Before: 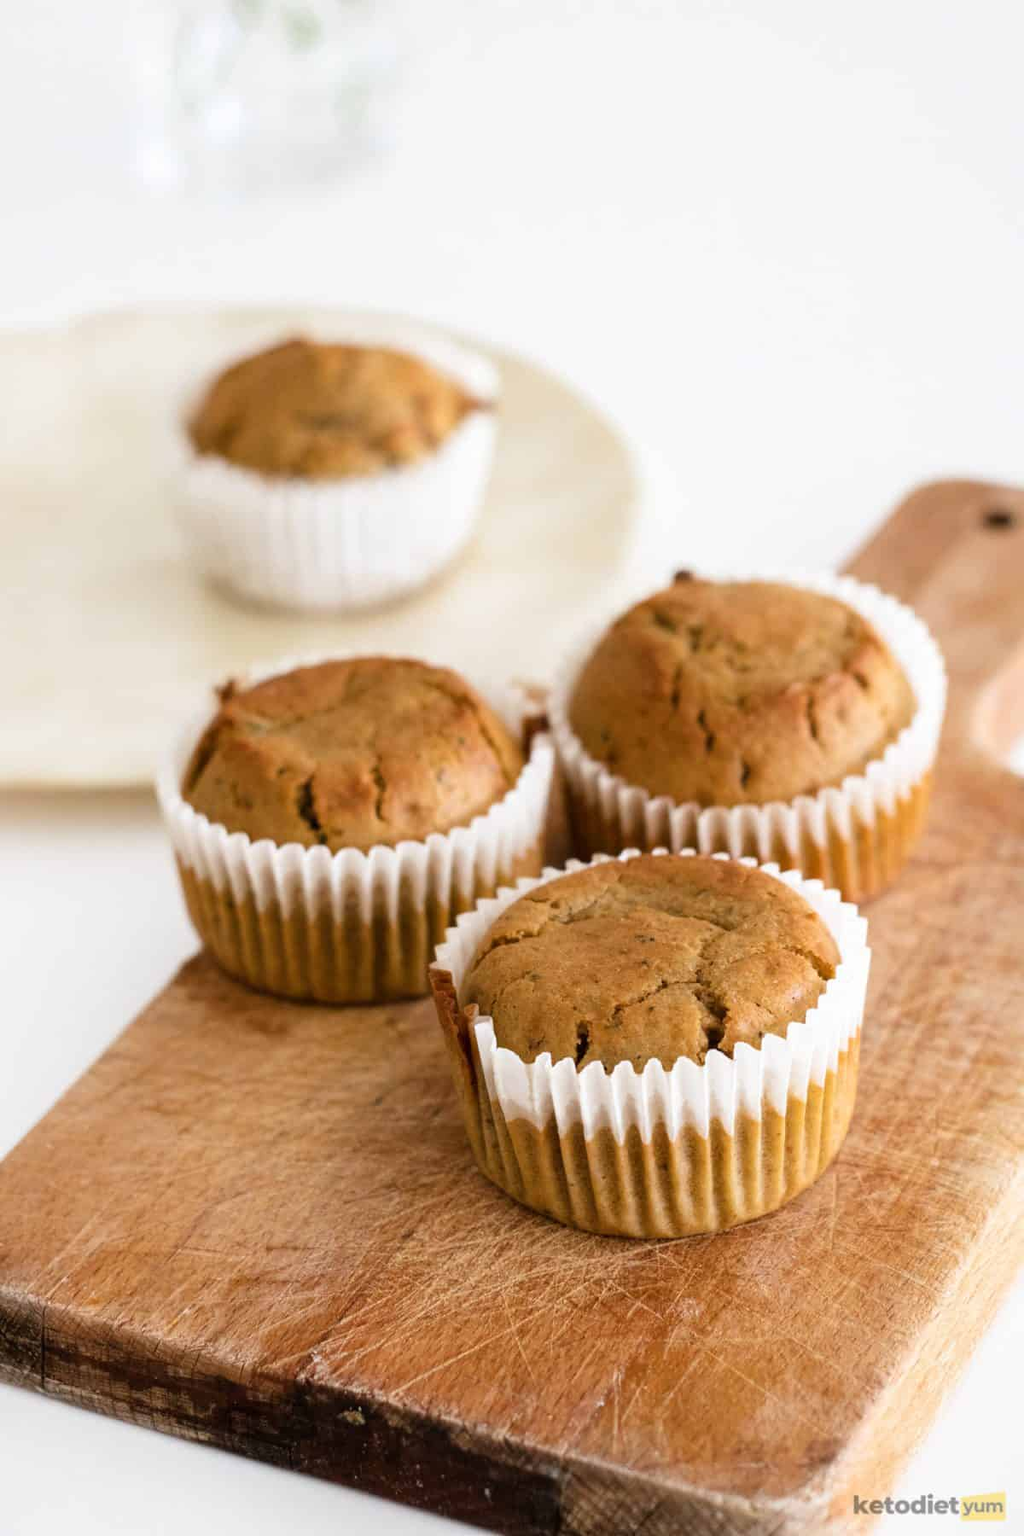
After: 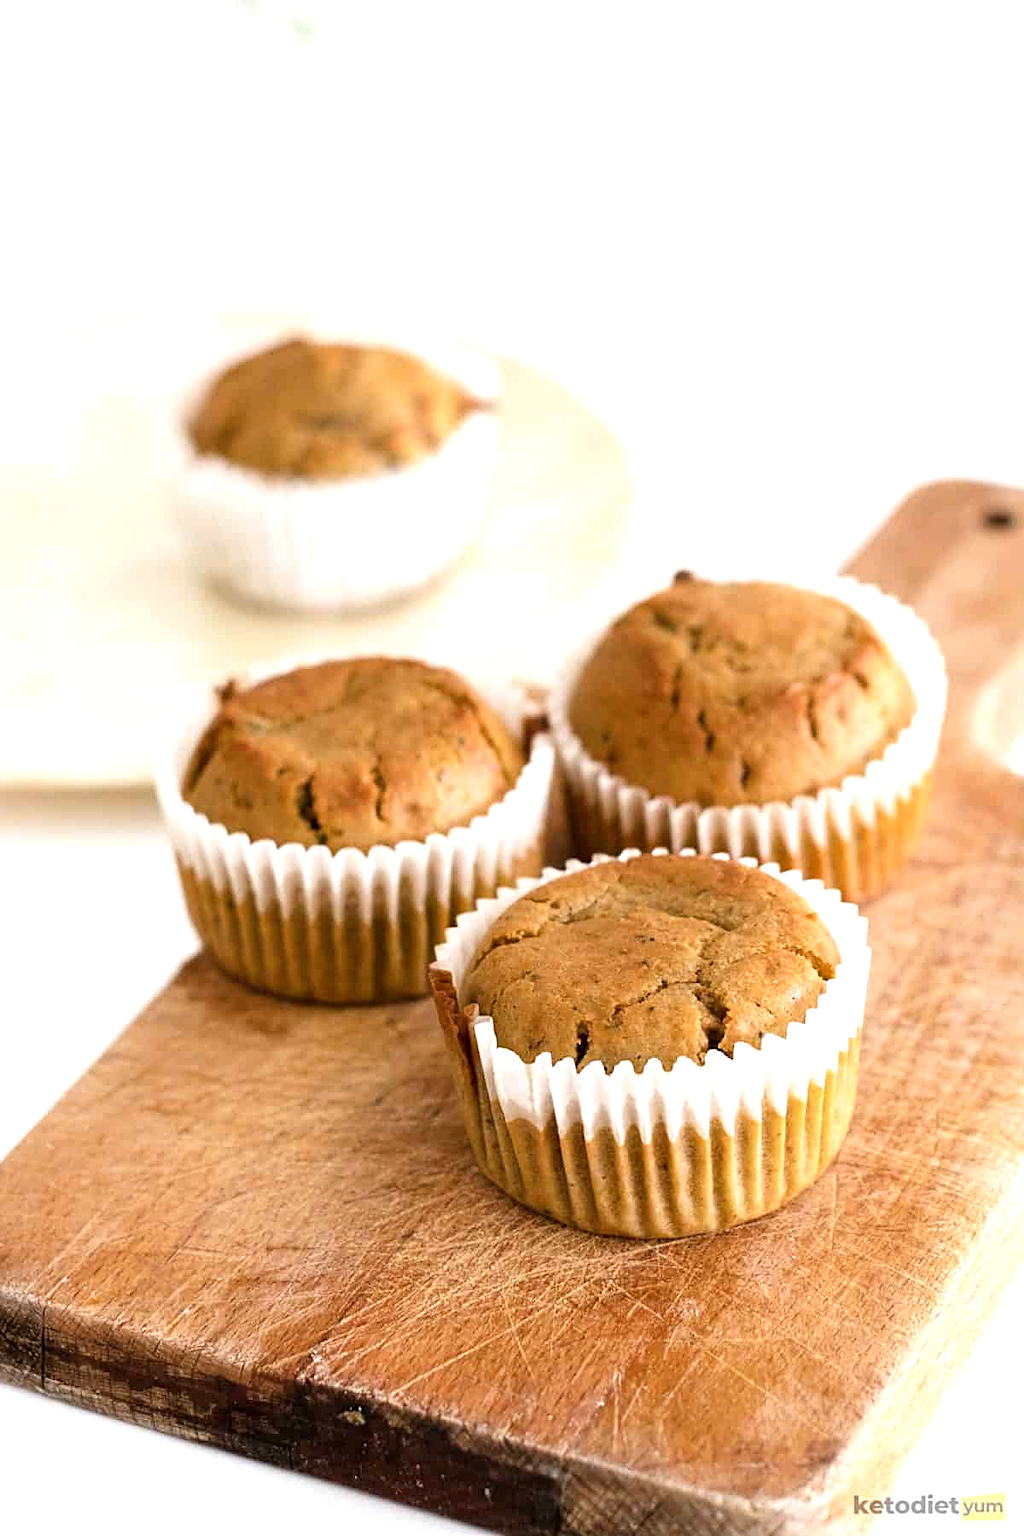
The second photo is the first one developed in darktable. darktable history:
exposure: black level correction 0.001, exposure 0.5 EV, compensate exposure bias true, compensate highlight preservation false
sharpen: on, module defaults
